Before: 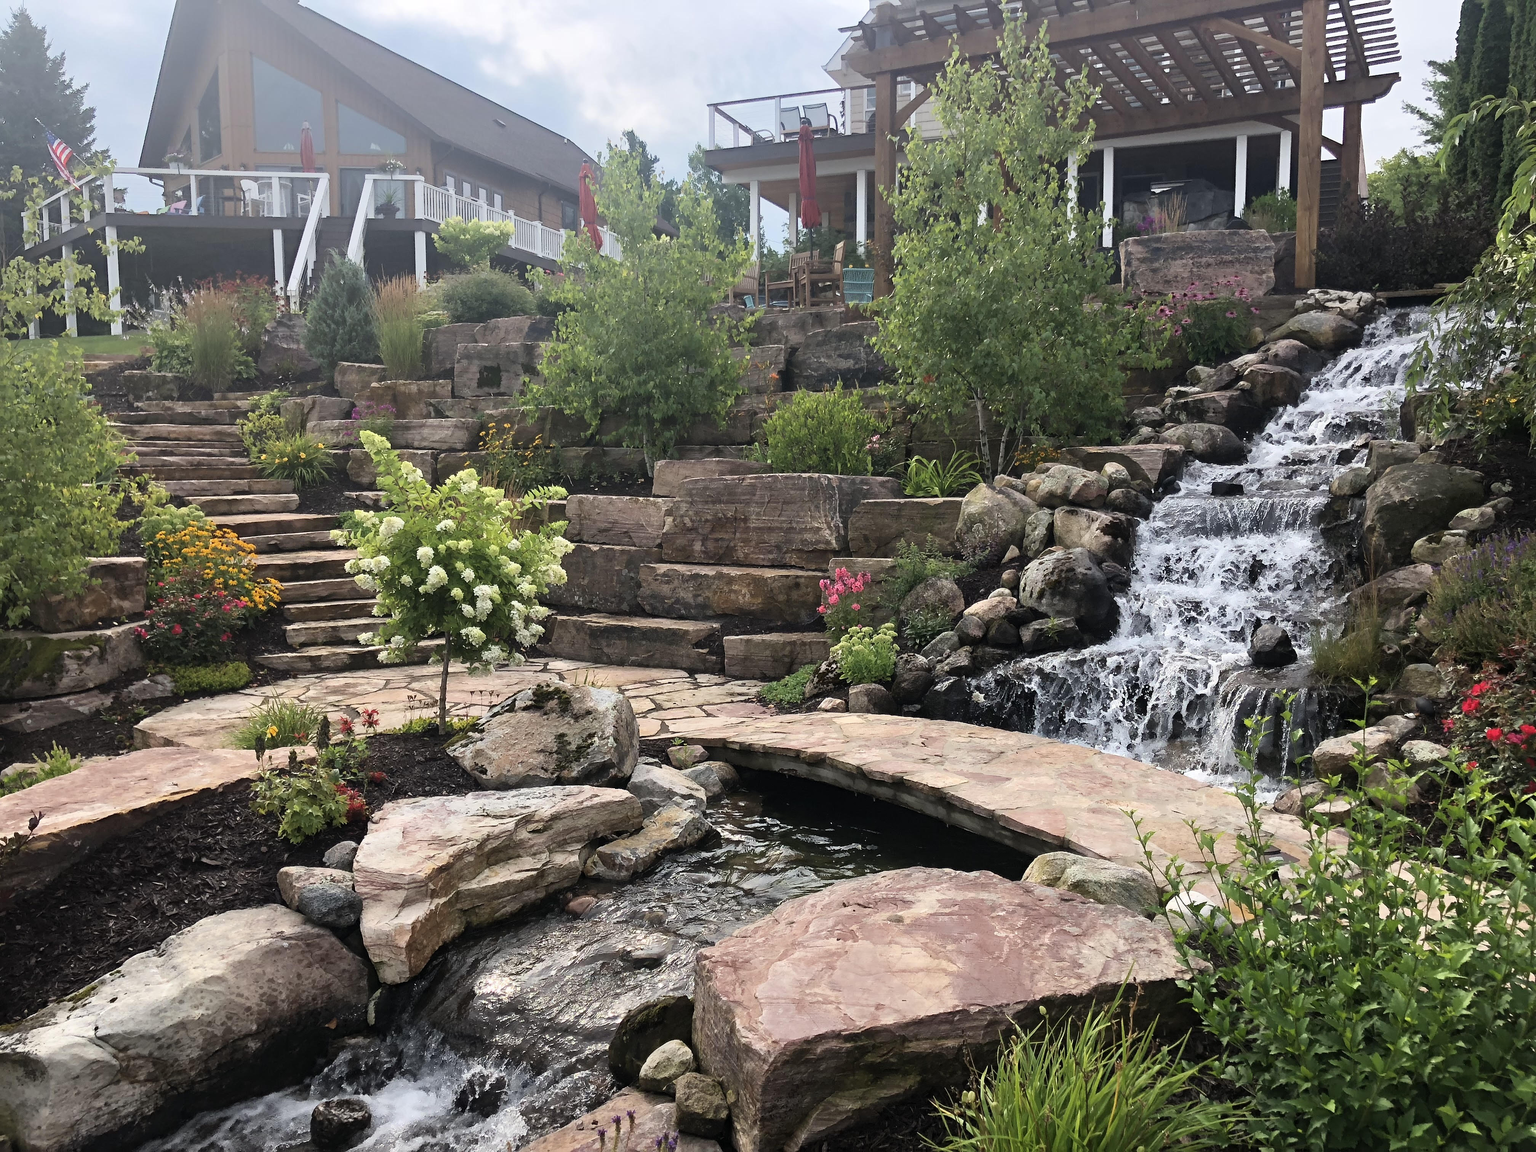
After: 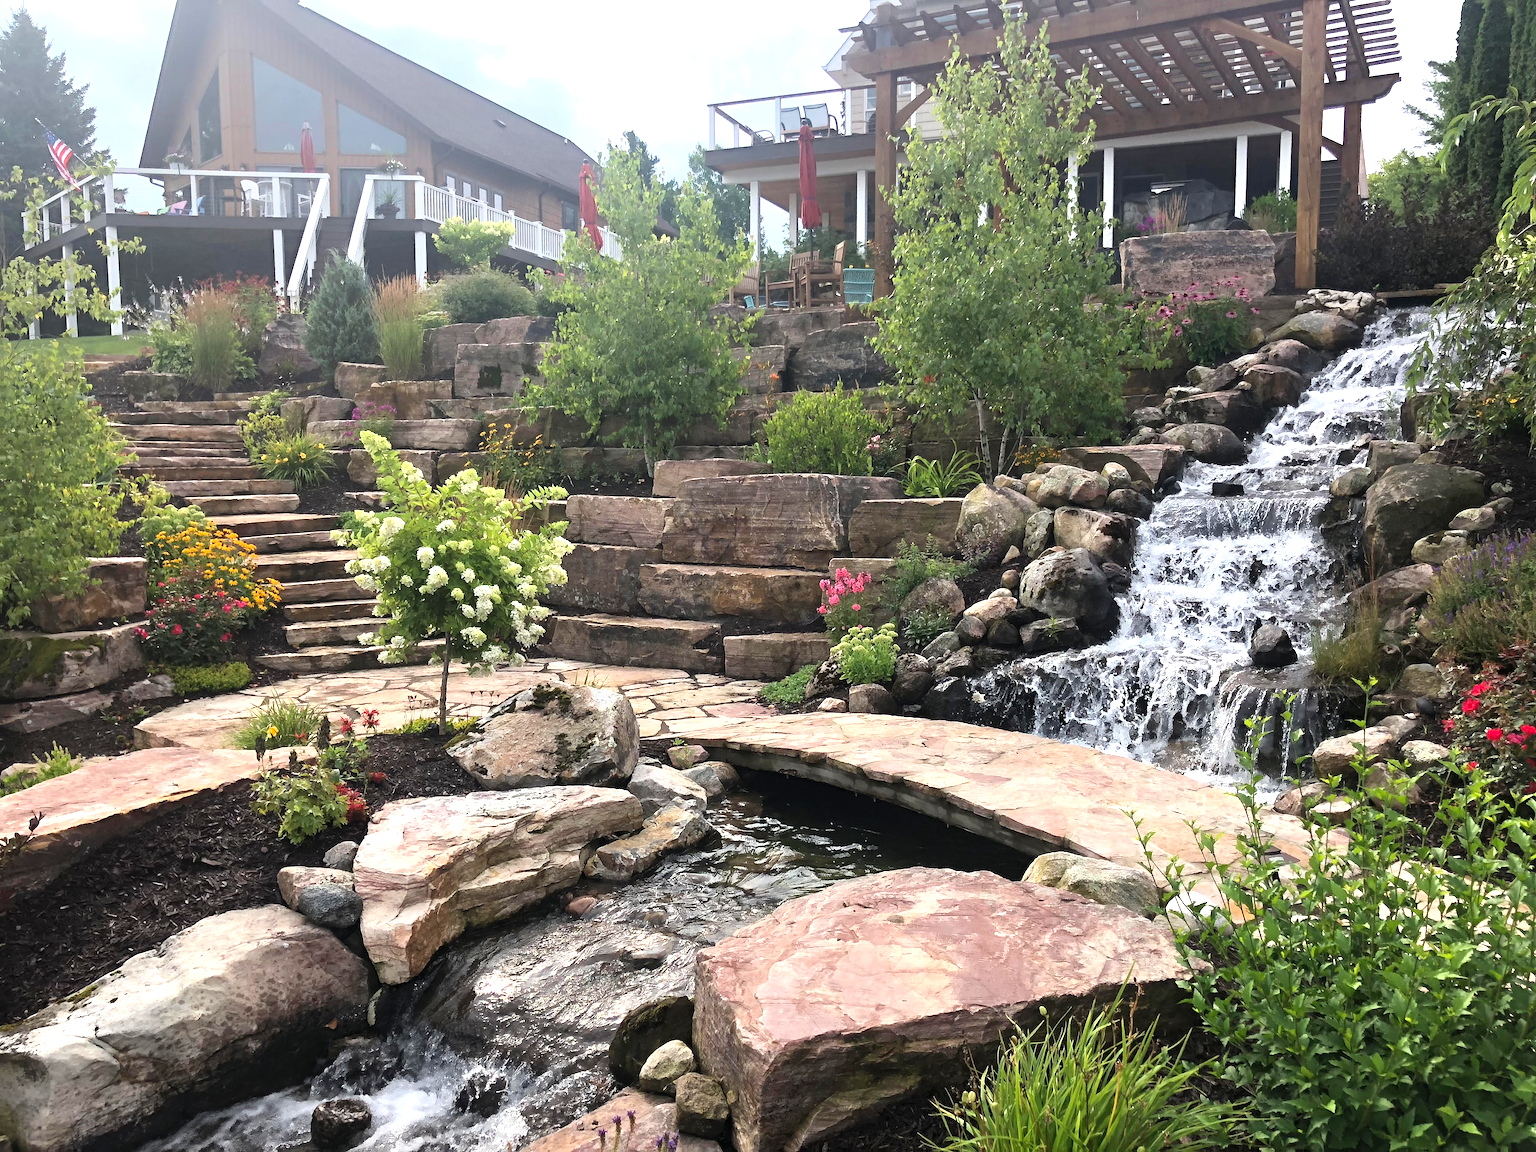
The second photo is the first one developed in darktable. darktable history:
color correction: highlights b* -0.037
exposure: exposure 0.551 EV, compensate highlight preservation false
